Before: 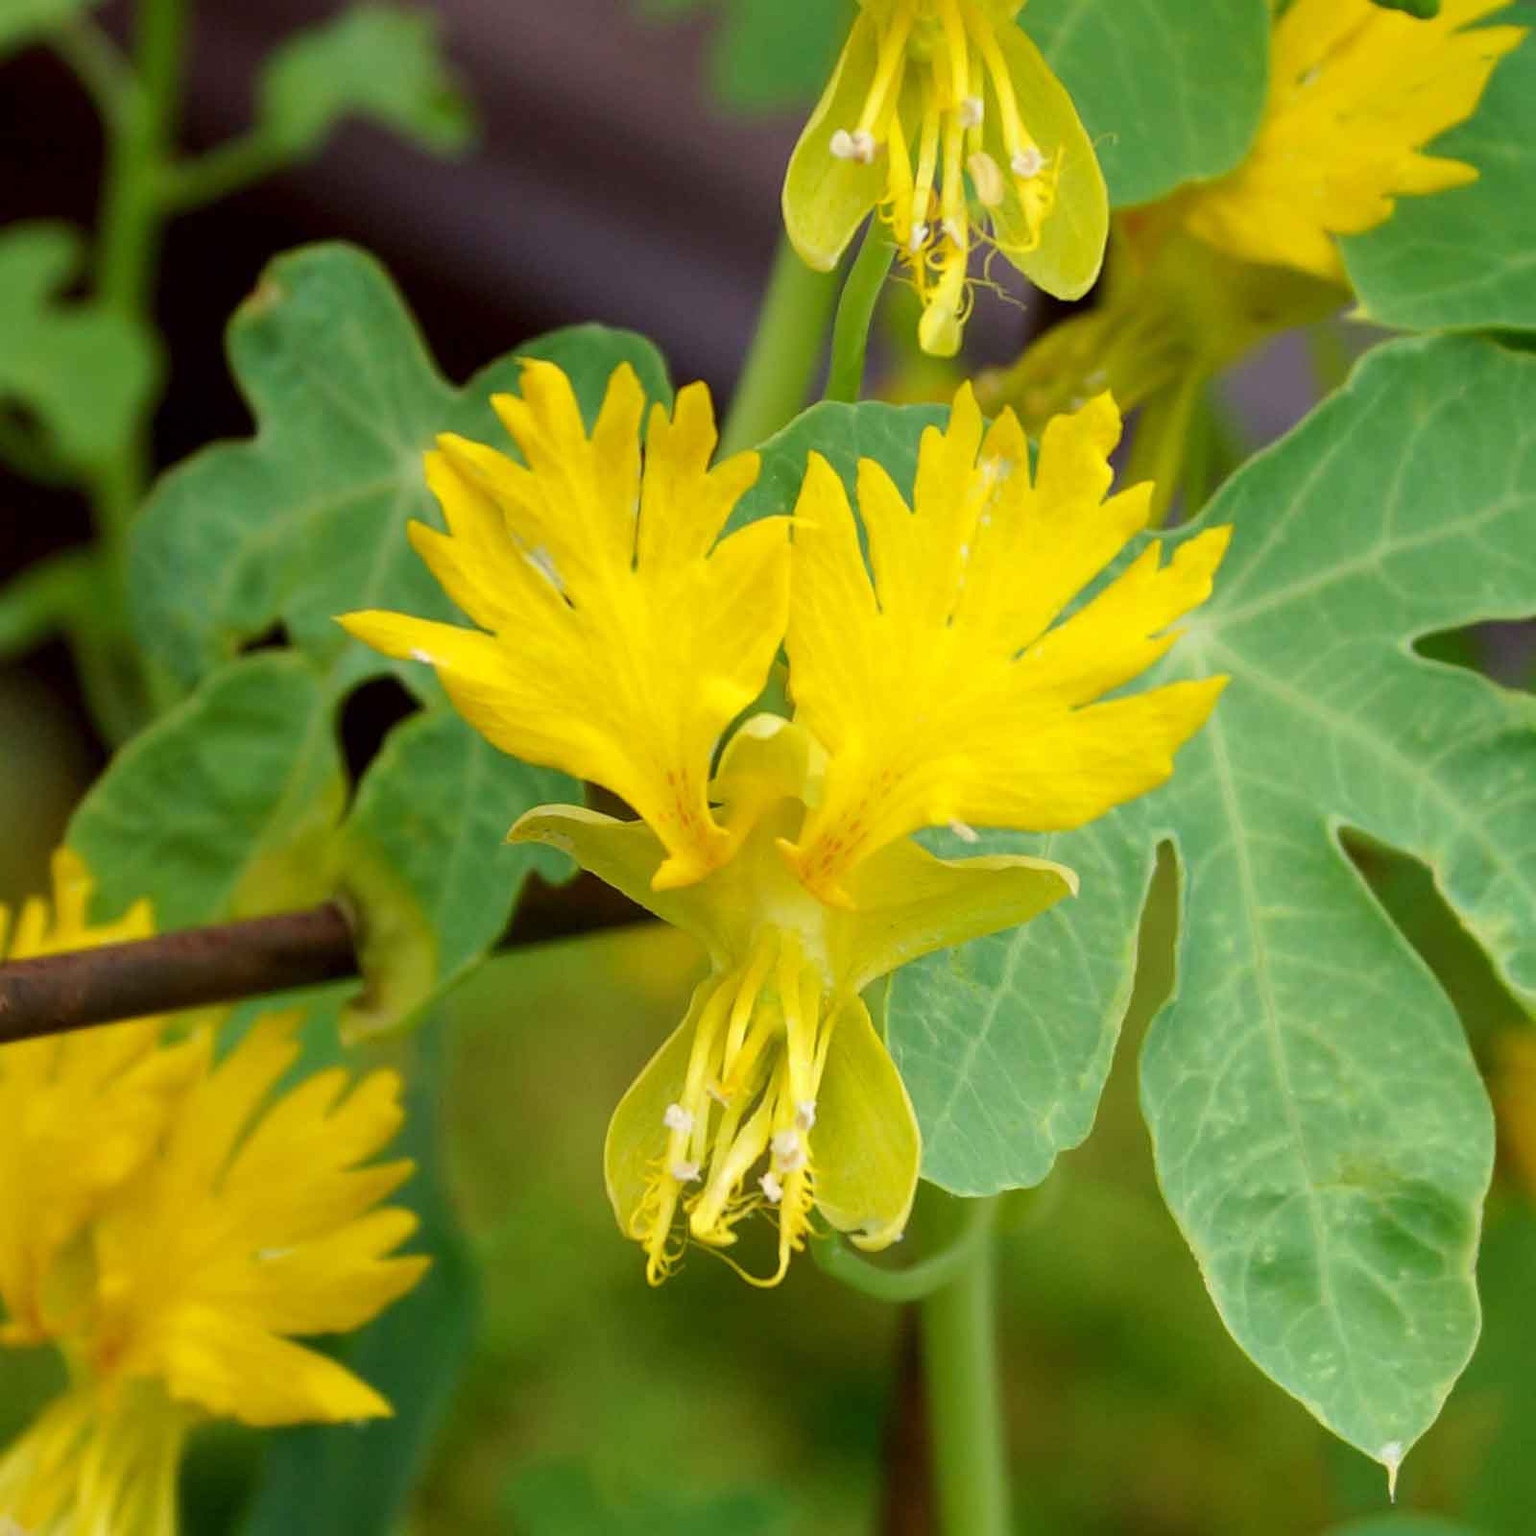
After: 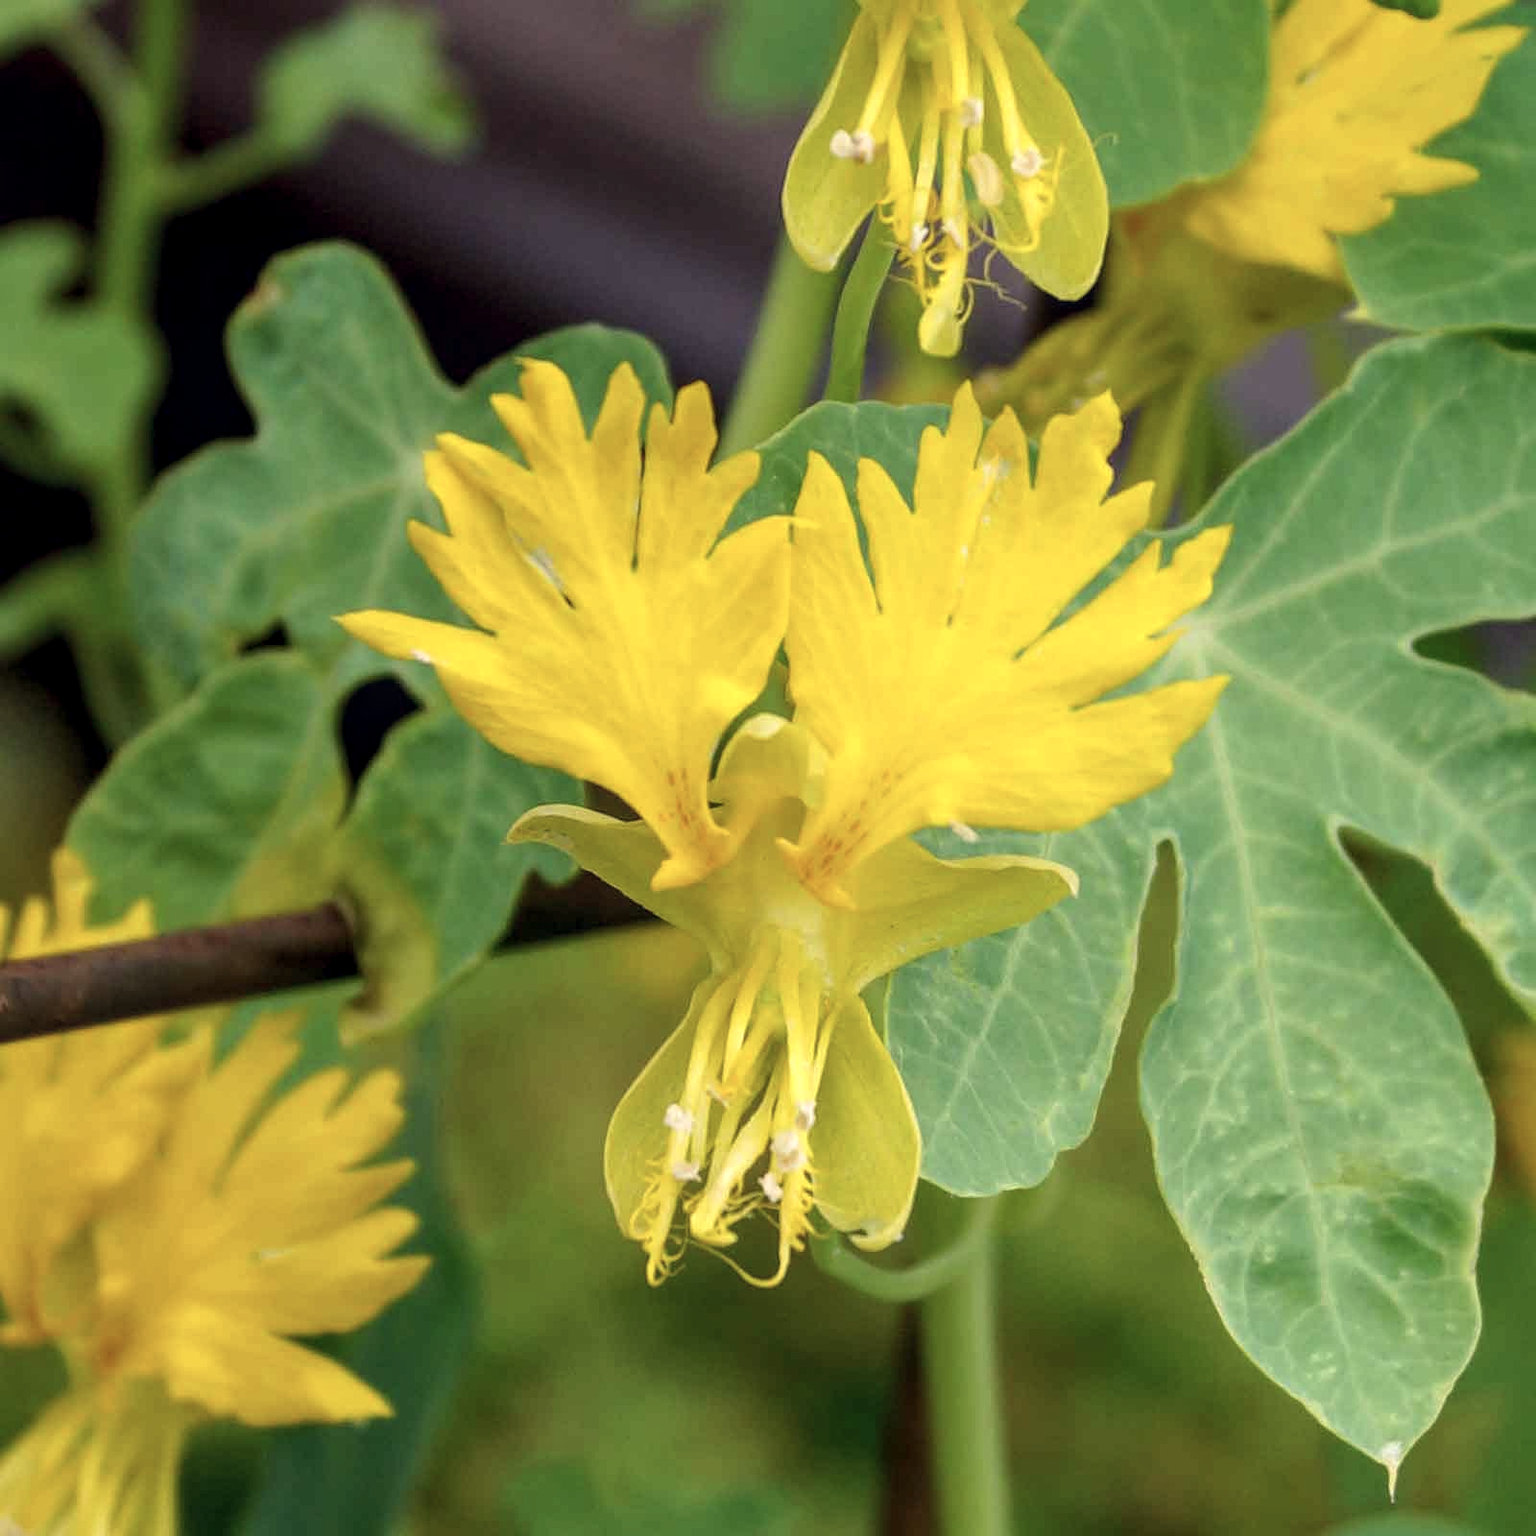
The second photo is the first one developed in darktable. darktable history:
local contrast: on, module defaults
color correction: highlights a* 2.75, highlights b* 5, shadows a* -2.04, shadows b* -4.84, saturation 0.8
